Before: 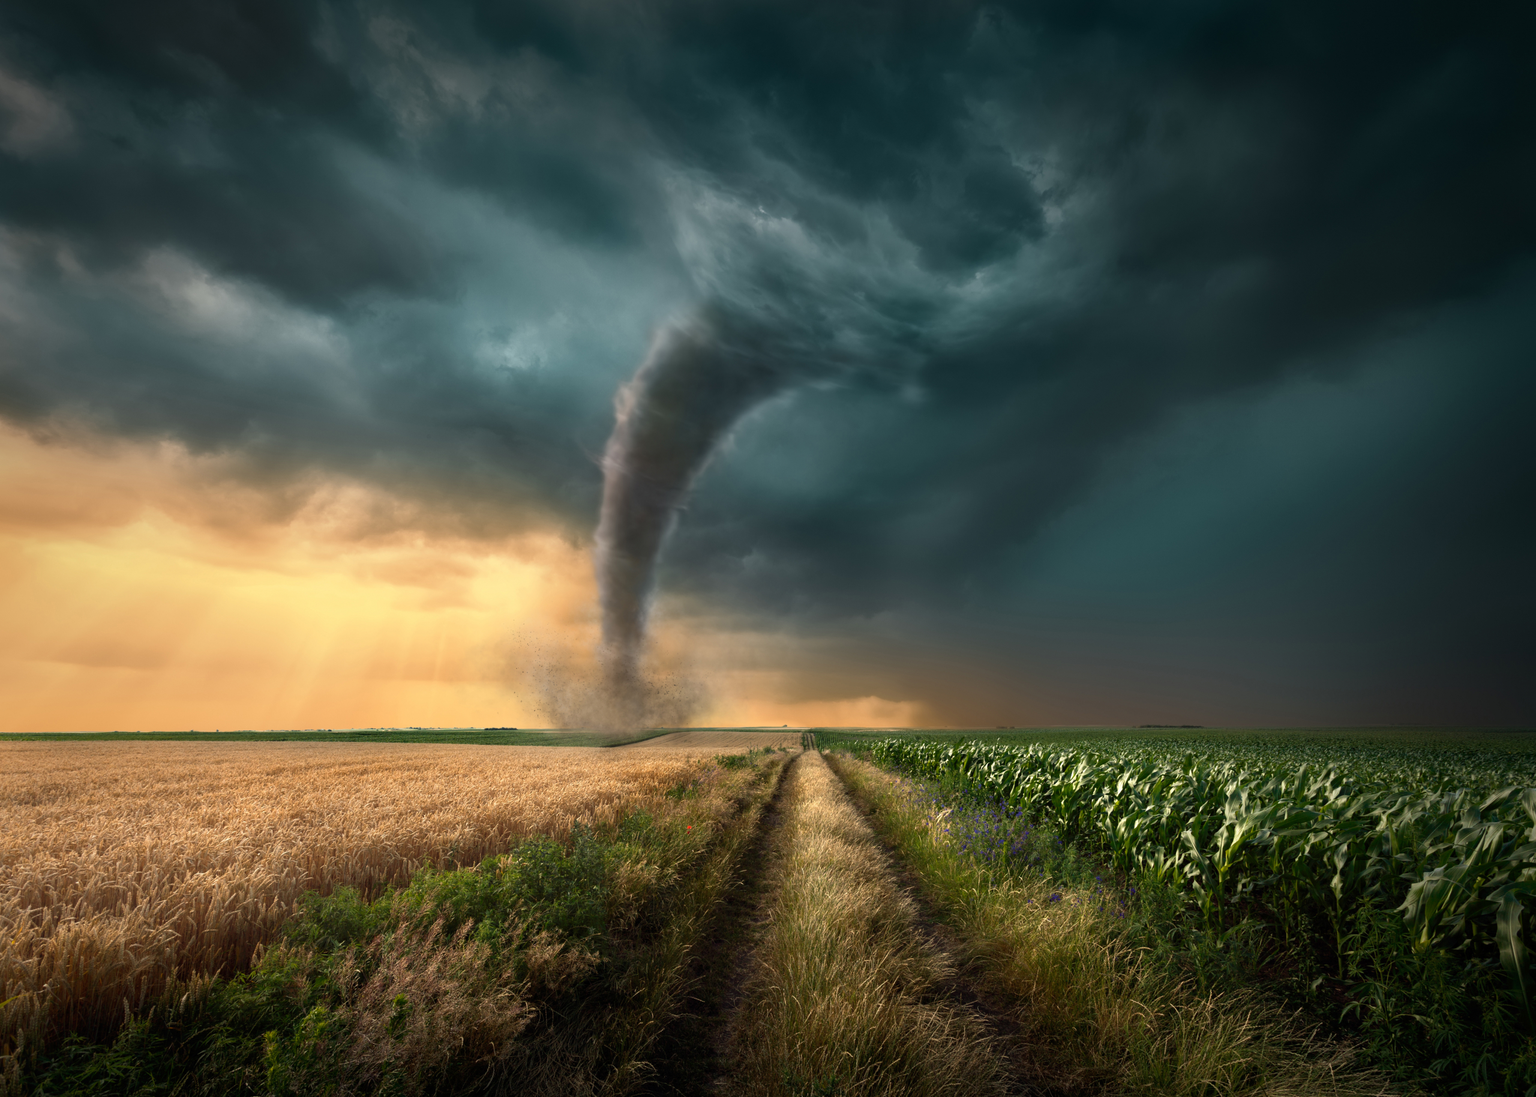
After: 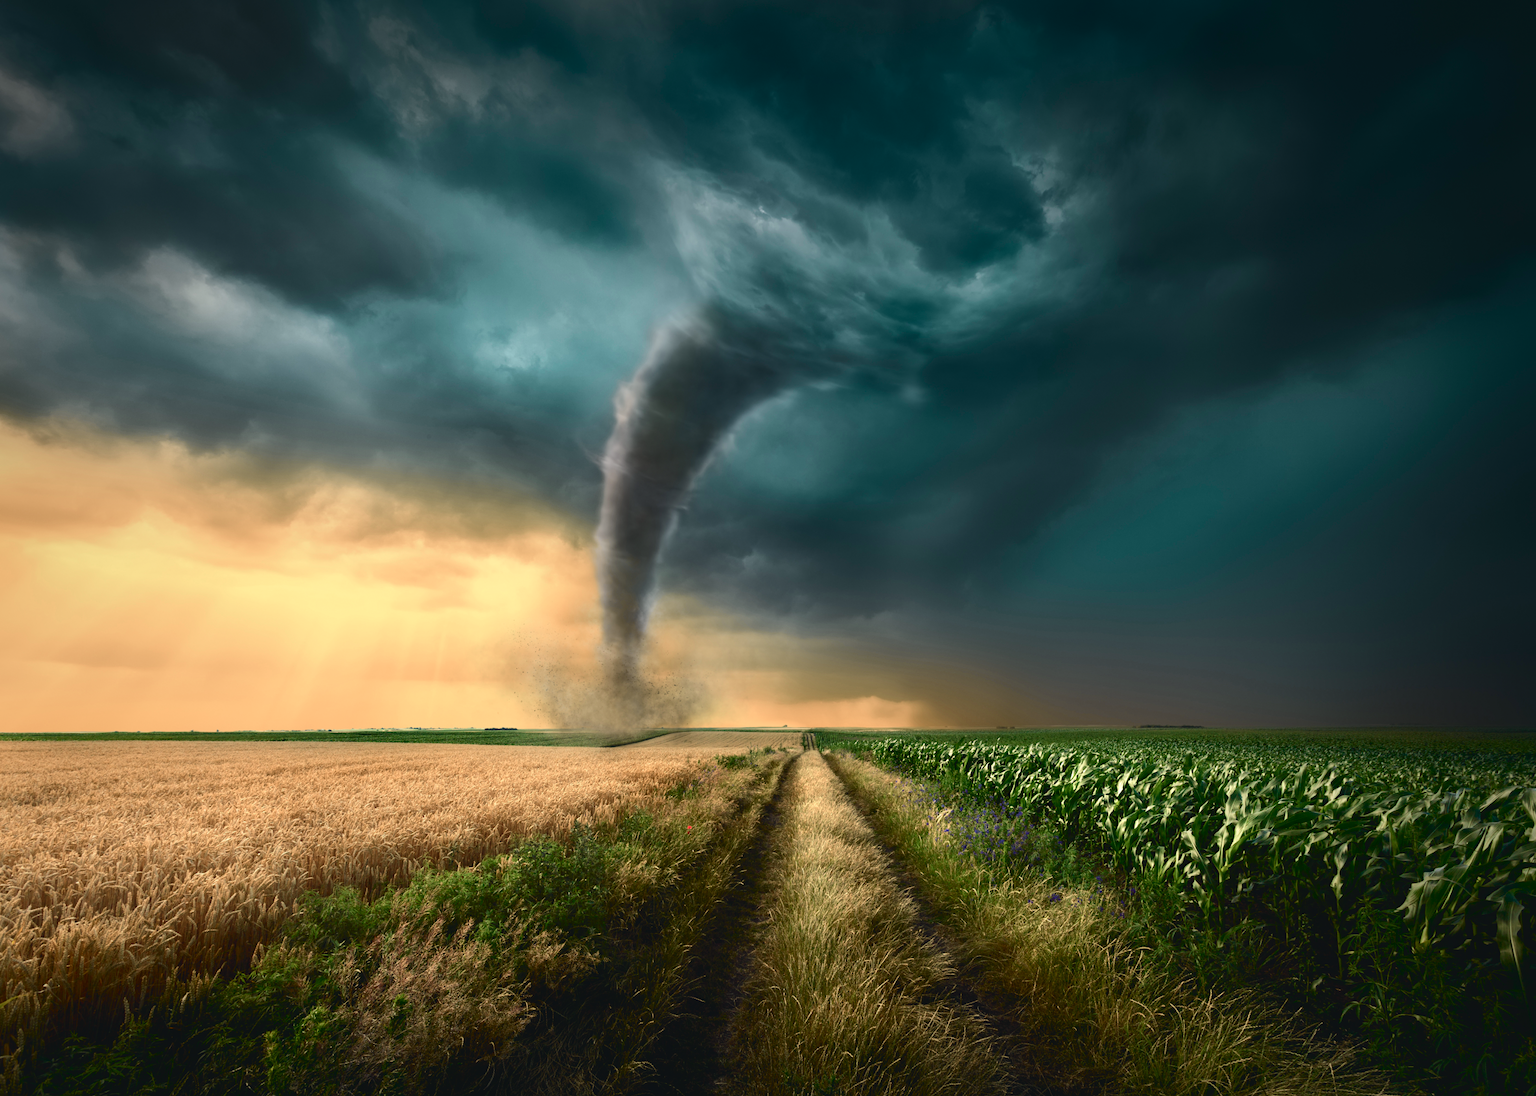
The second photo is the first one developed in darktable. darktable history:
tone curve: curves: ch0 [(0, 0.046) (0.037, 0.056) (0.176, 0.162) (0.33, 0.331) (0.432, 0.475) (0.601, 0.665) (0.843, 0.876) (1, 1)]; ch1 [(0, 0) (0.339, 0.349) (0.445, 0.42) (0.476, 0.47) (0.497, 0.492) (0.523, 0.514) (0.557, 0.558) (0.632, 0.615) (0.728, 0.746) (1, 1)]; ch2 [(0, 0) (0.327, 0.324) (0.417, 0.44) (0.46, 0.453) (0.502, 0.495) (0.526, 0.52) (0.54, 0.55) (0.606, 0.626) (0.745, 0.704) (1, 1)], color space Lab, independent channels, preserve colors none
